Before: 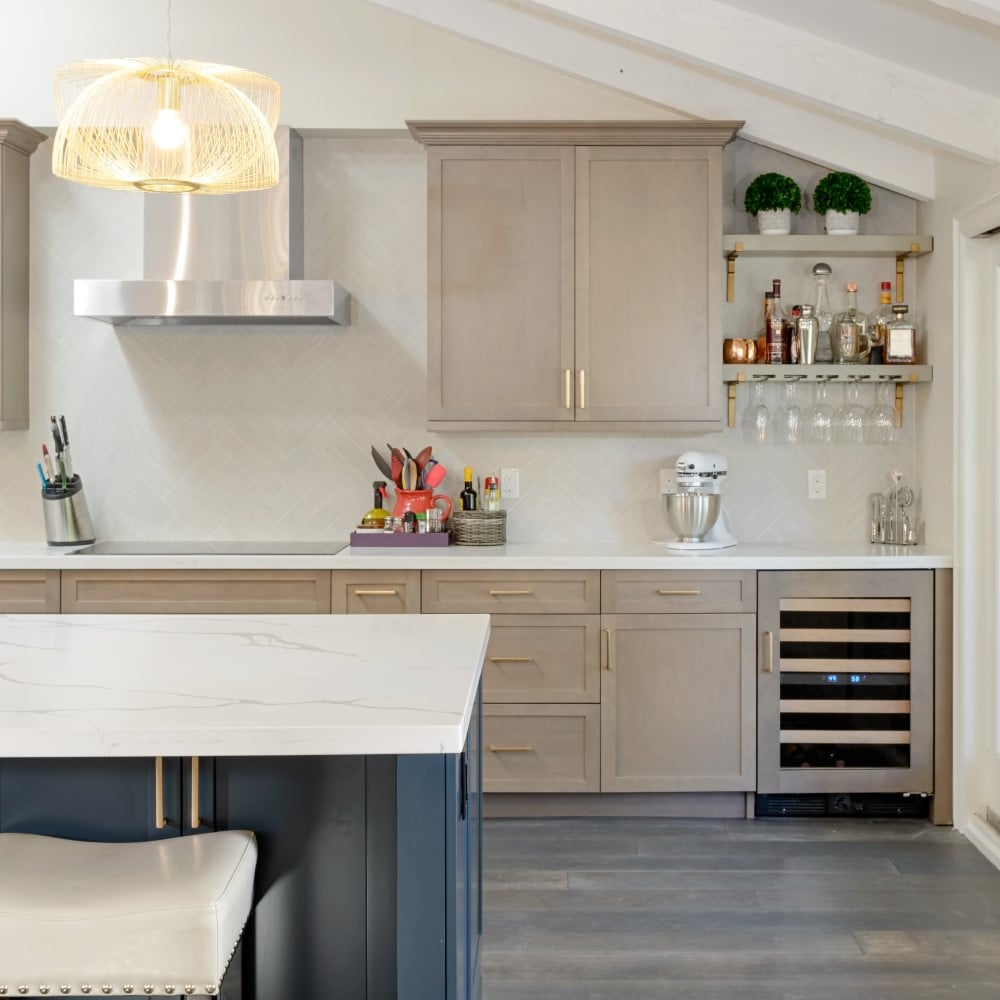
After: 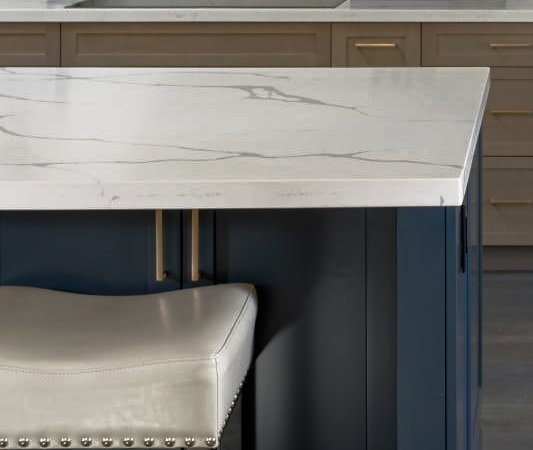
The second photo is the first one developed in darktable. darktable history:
contrast brightness saturation: saturation 0.13
crop and rotate: top 54.778%, right 46.61%, bottom 0.159%
base curve: curves: ch0 [(0, 0) (0.564, 0.291) (0.802, 0.731) (1, 1)]
